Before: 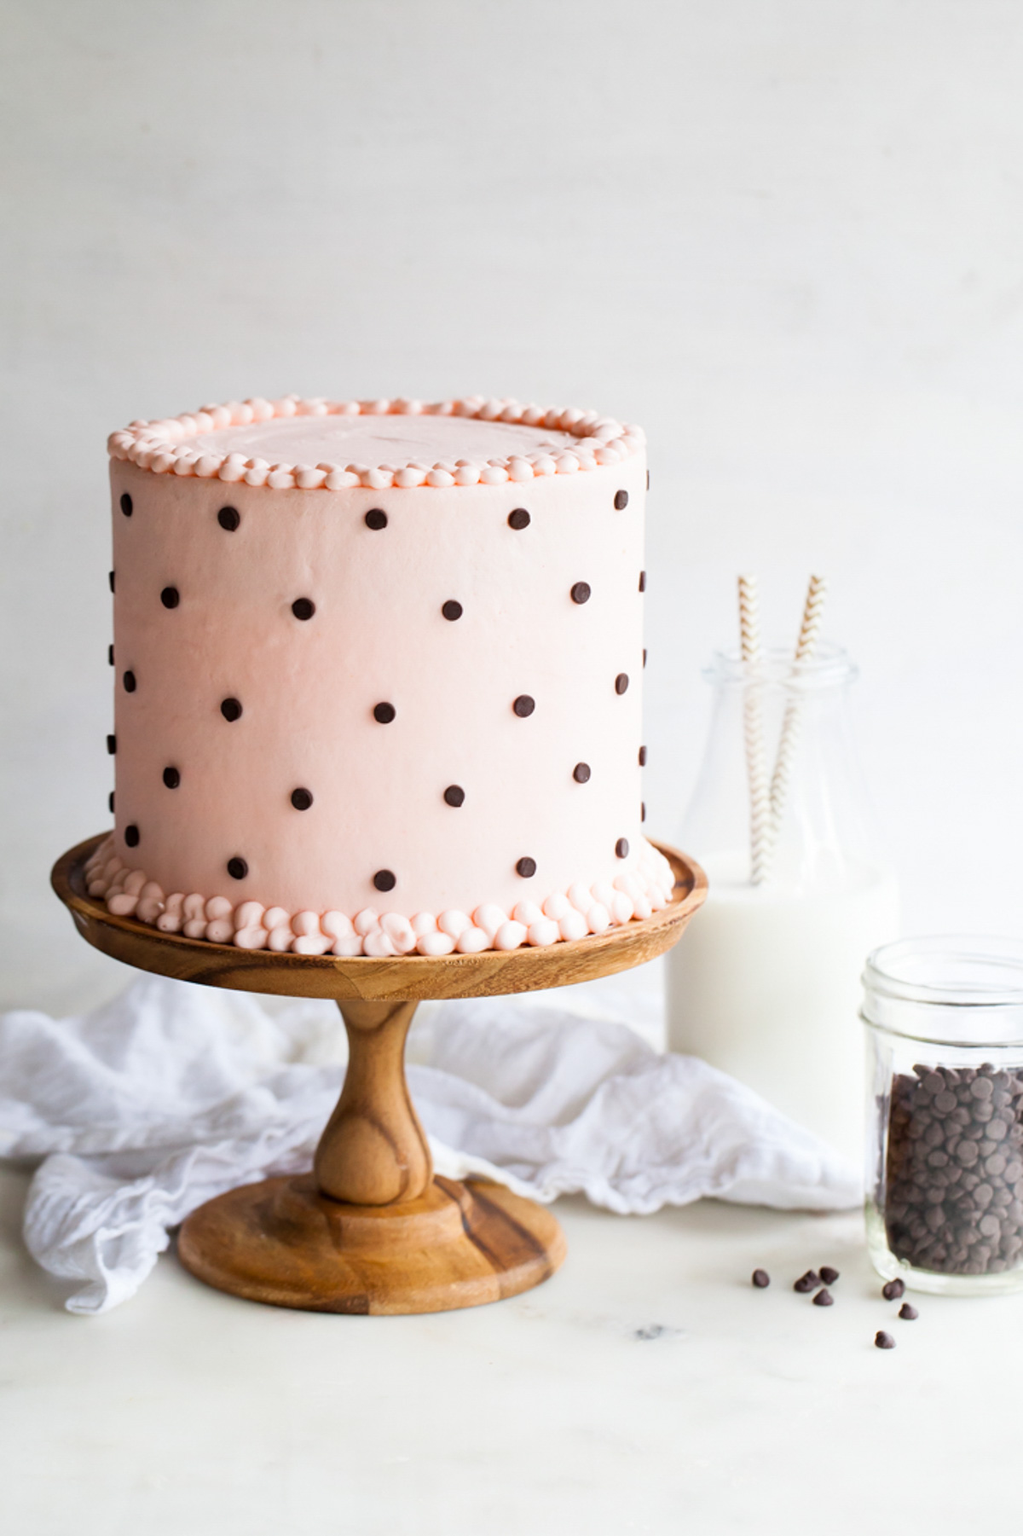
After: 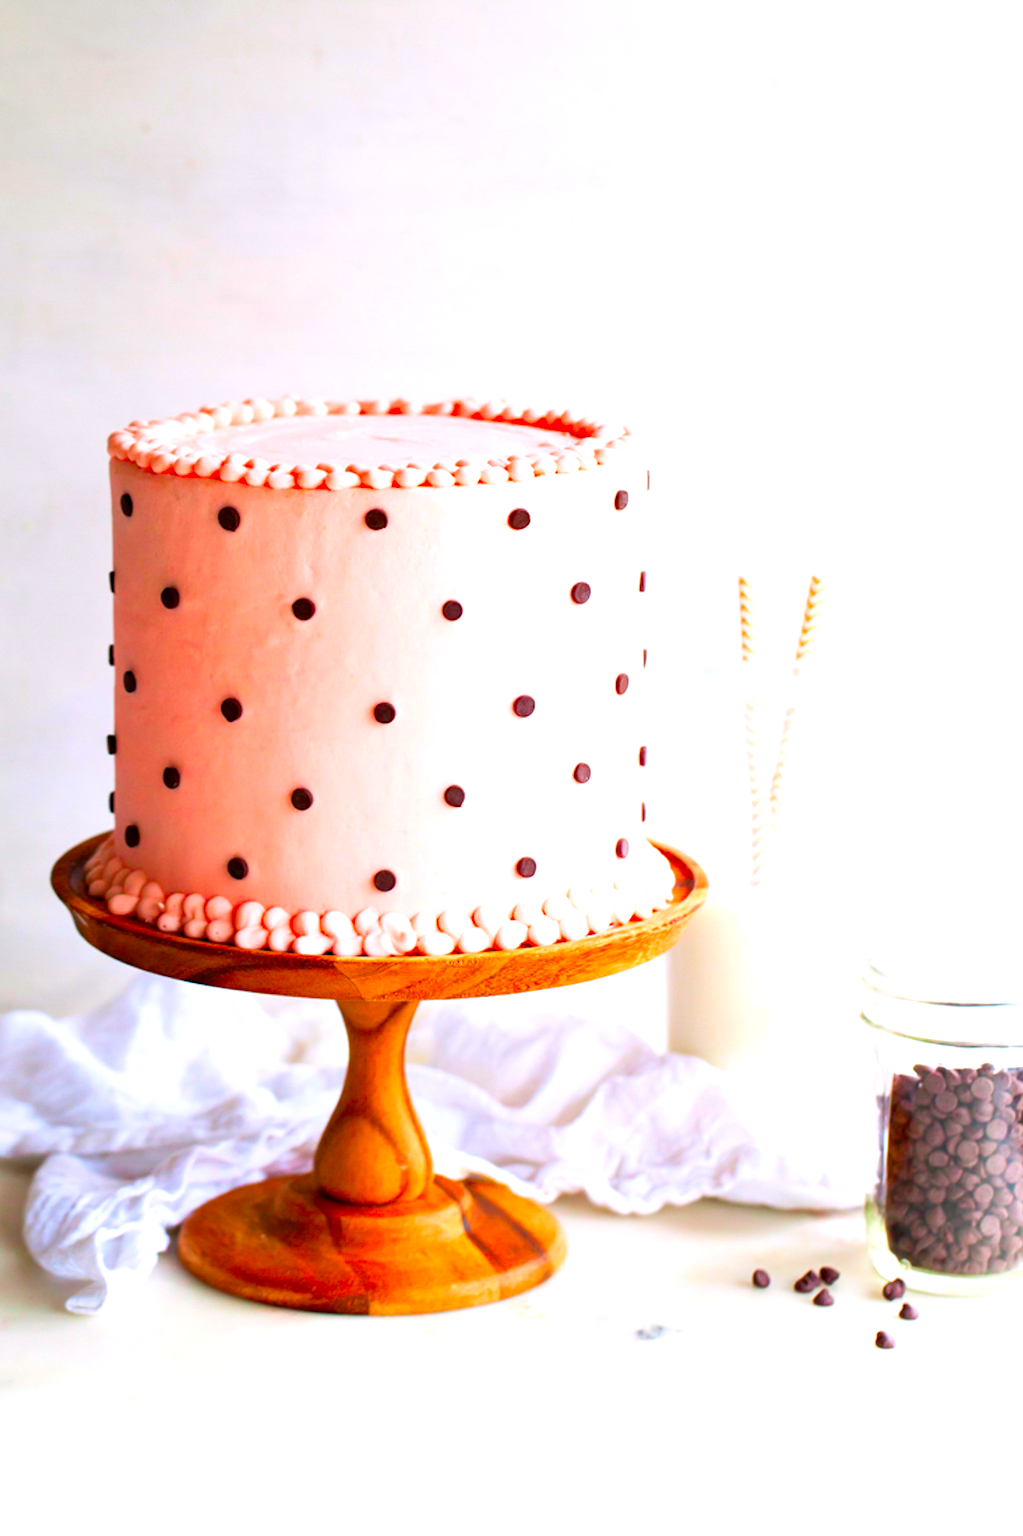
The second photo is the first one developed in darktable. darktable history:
color correction: highlights a* 1.59, highlights b* -1.7, saturation 2.48
exposure: black level correction 0.001, exposure 0.5 EV, compensate exposure bias true, compensate highlight preservation false
